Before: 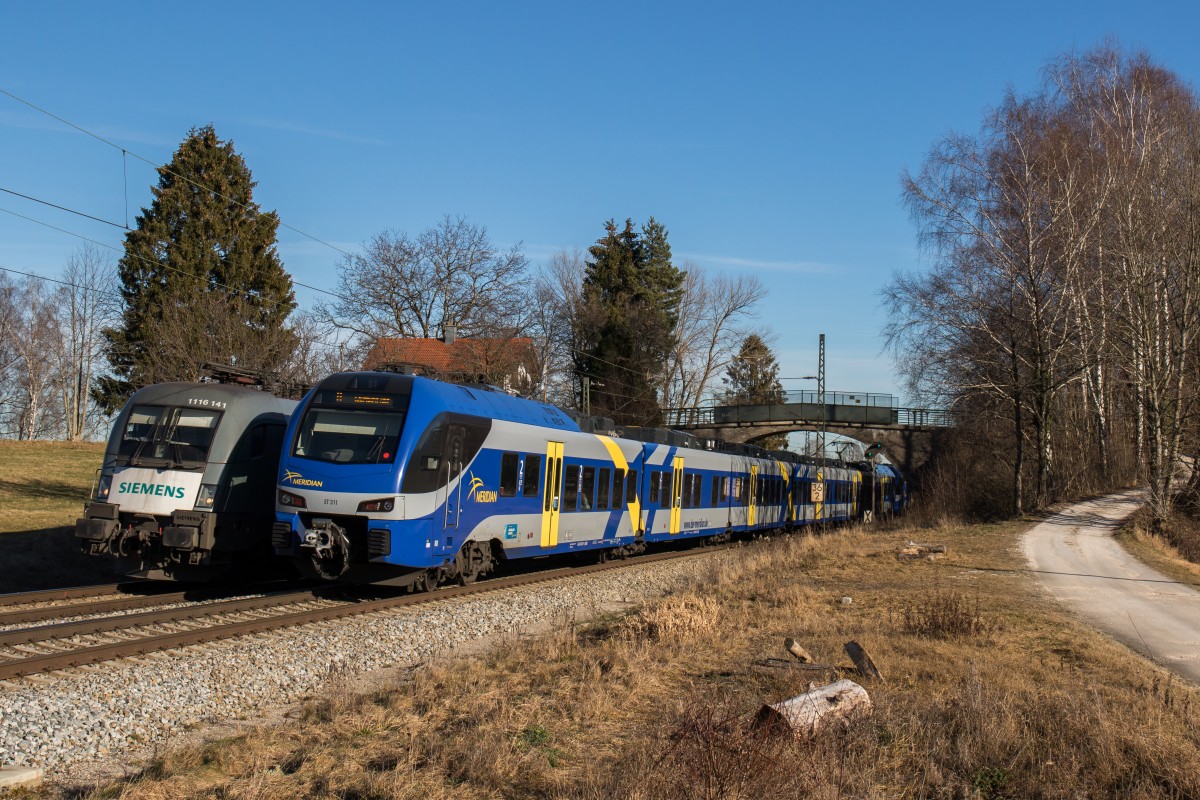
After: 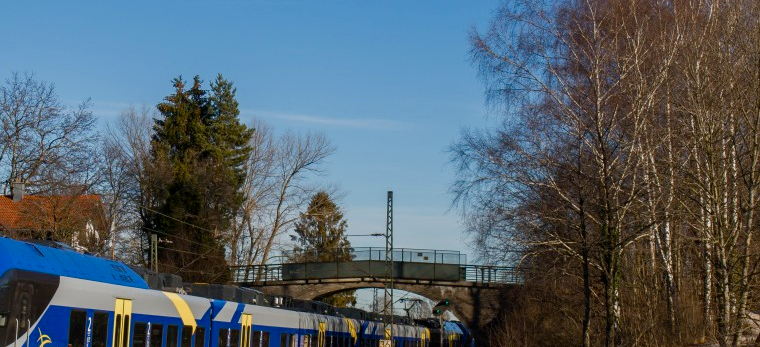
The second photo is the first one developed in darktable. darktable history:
crop: left 36.07%, top 17.912%, right 0.538%, bottom 38.611%
exposure: black level correction 0.001, exposure -0.197 EV, compensate highlight preservation false
color balance rgb: perceptual saturation grading › global saturation 20%, perceptual saturation grading › highlights -50.23%, perceptual saturation grading › shadows 30.899%, global vibrance 20%
